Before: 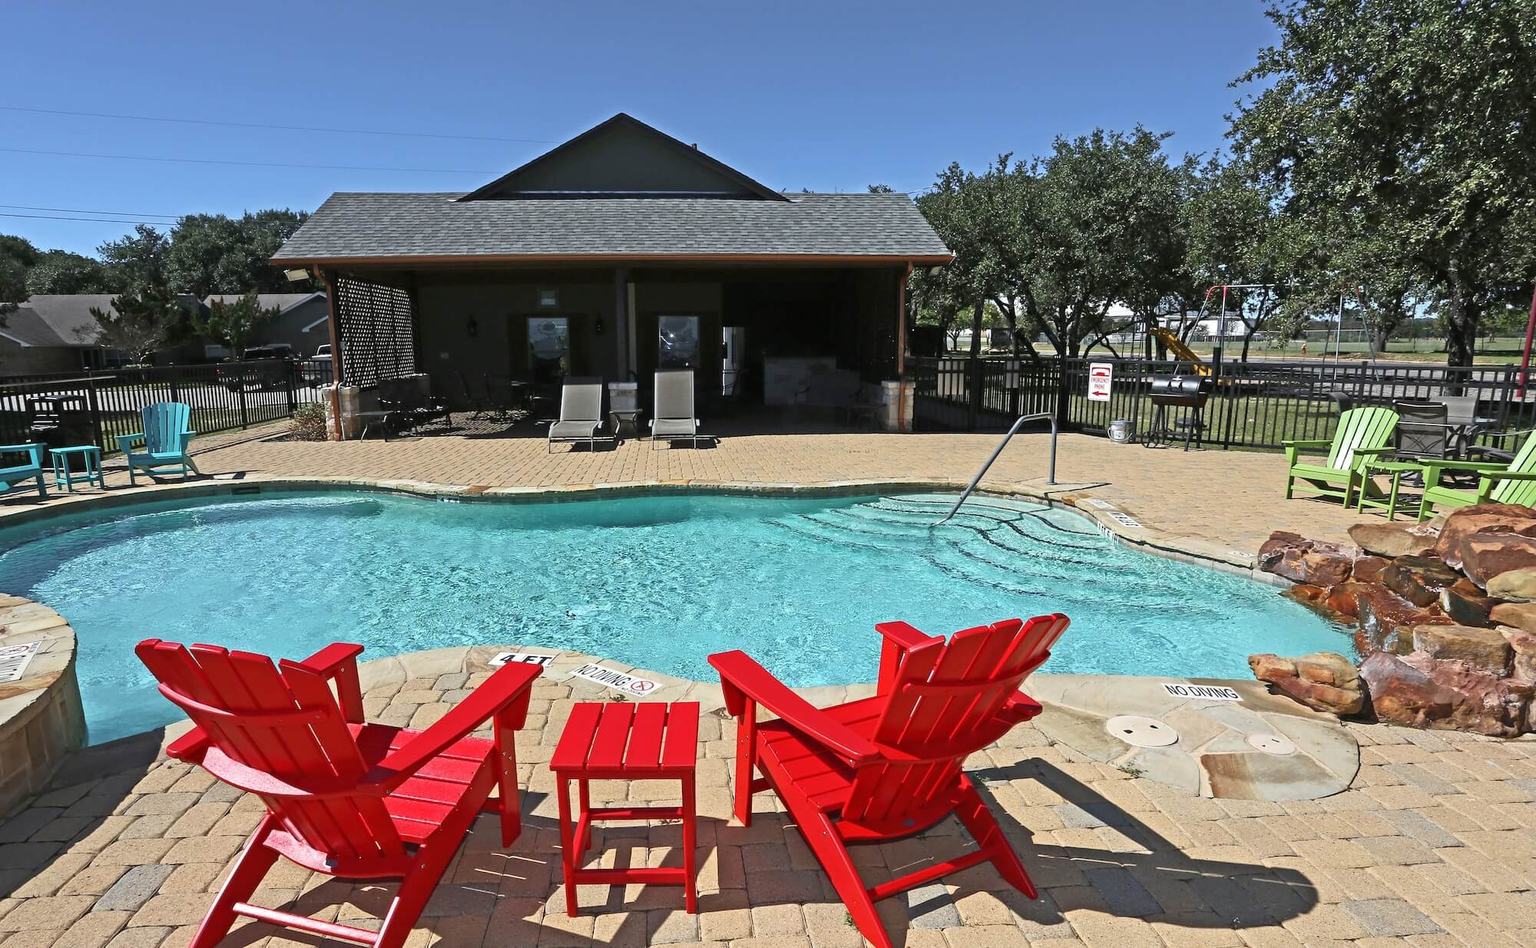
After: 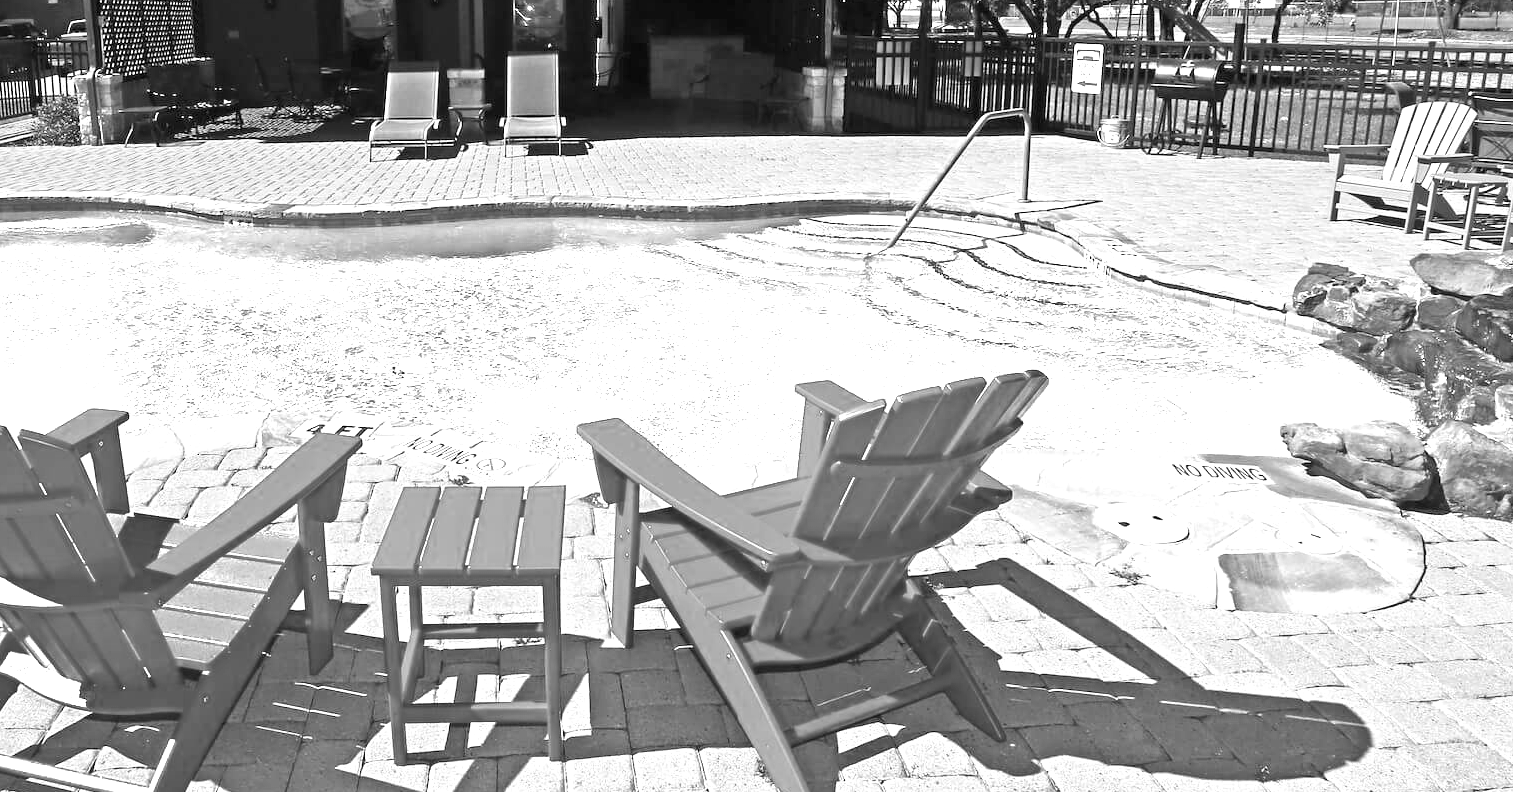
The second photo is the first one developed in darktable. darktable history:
crop and rotate: left 17.272%, top 34.83%, right 7.037%, bottom 1.006%
color zones: curves: ch0 [(0, 0.613) (0.01, 0.613) (0.245, 0.448) (0.498, 0.529) (0.642, 0.665) (0.879, 0.777) (0.99, 0.613)]; ch1 [(0, 0) (0.143, 0) (0.286, 0) (0.429, 0) (0.571, 0) (0.714, 0) (0.857, 0)]
exposure: black level correction 0.001, exposure 1.04 EV, compensate highlight preservation false
color balance rgb: shadows lift › chroma 1.003%, shadows lift › hue 242.8°, linear chroma grading › global chroma 9.893%, perceptual saturation grading › global saturation 25.23%, global vibrance 15.188%
